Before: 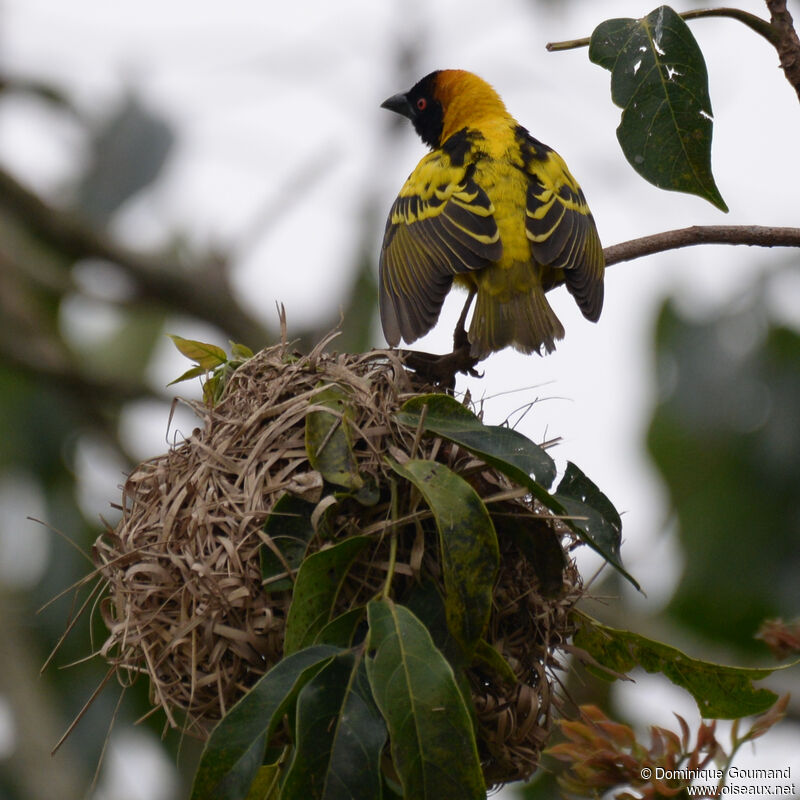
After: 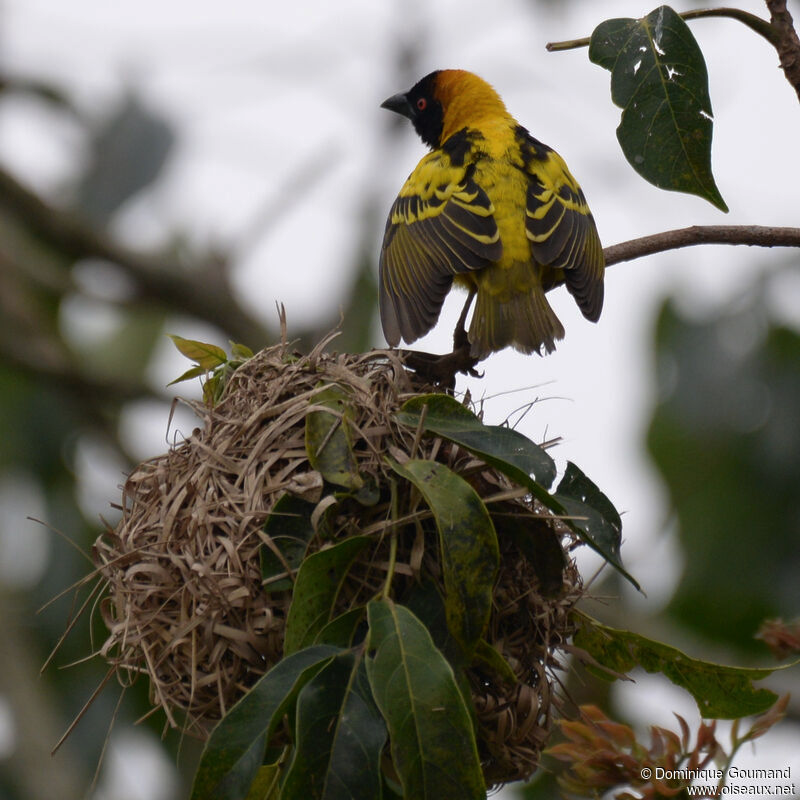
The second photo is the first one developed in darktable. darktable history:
tone curve: curves: ch0 [(0, 0) (0.915, 0.89) (1, 1)], preserve colors none
exposure: compensate exposure bias true, compensate highlight preservation false
